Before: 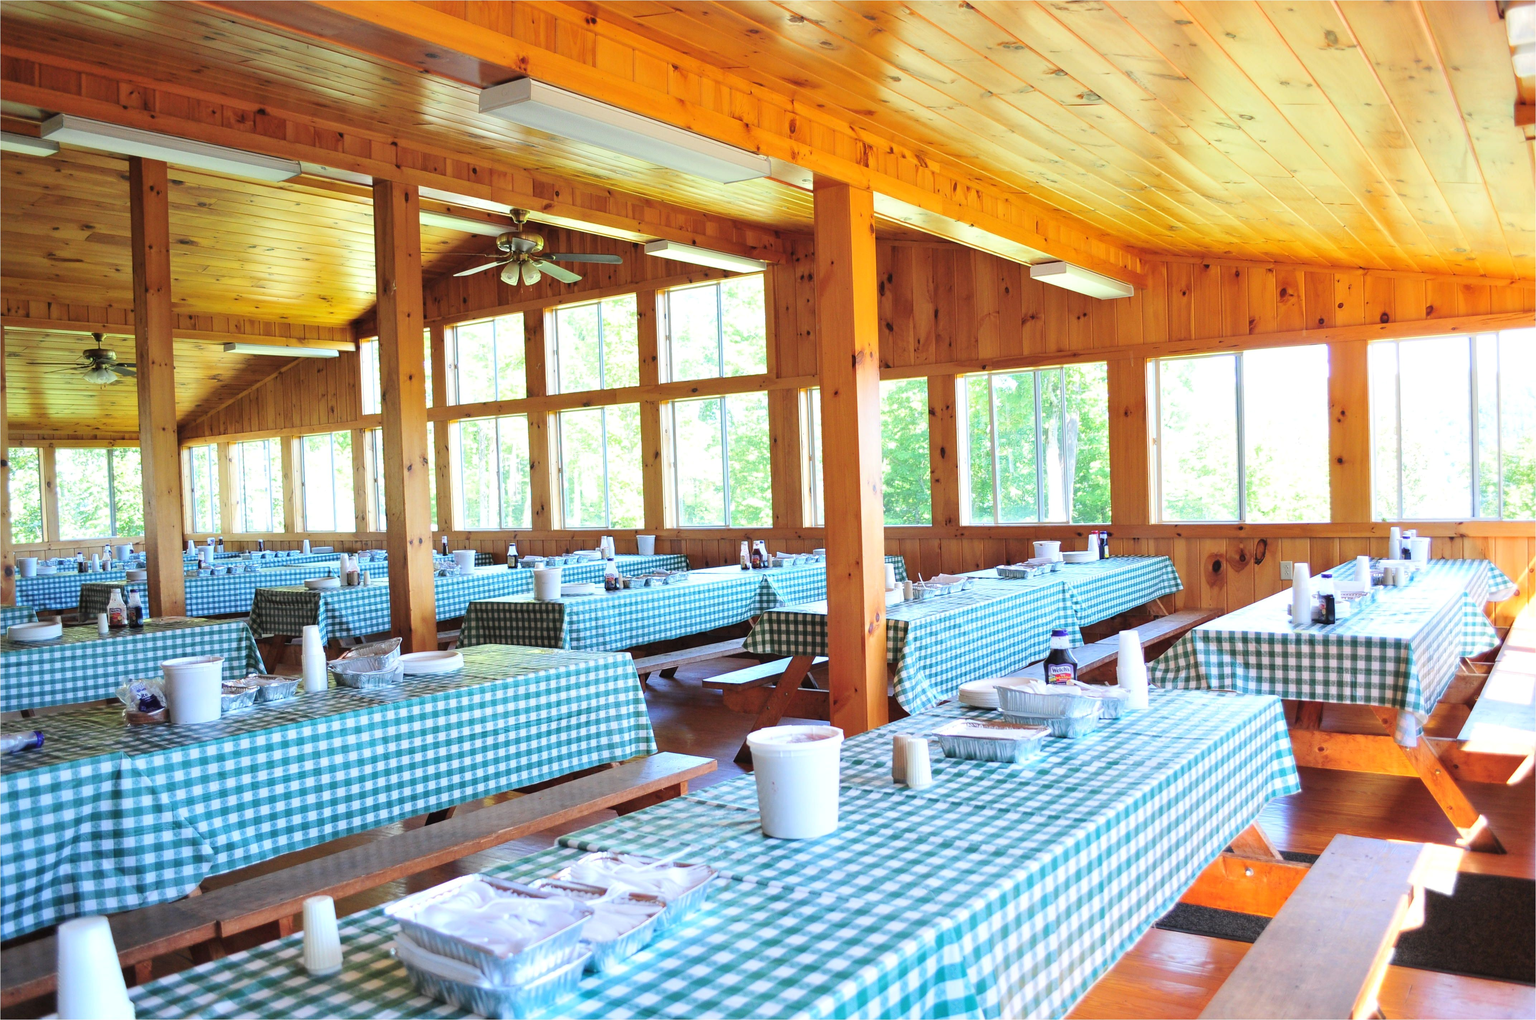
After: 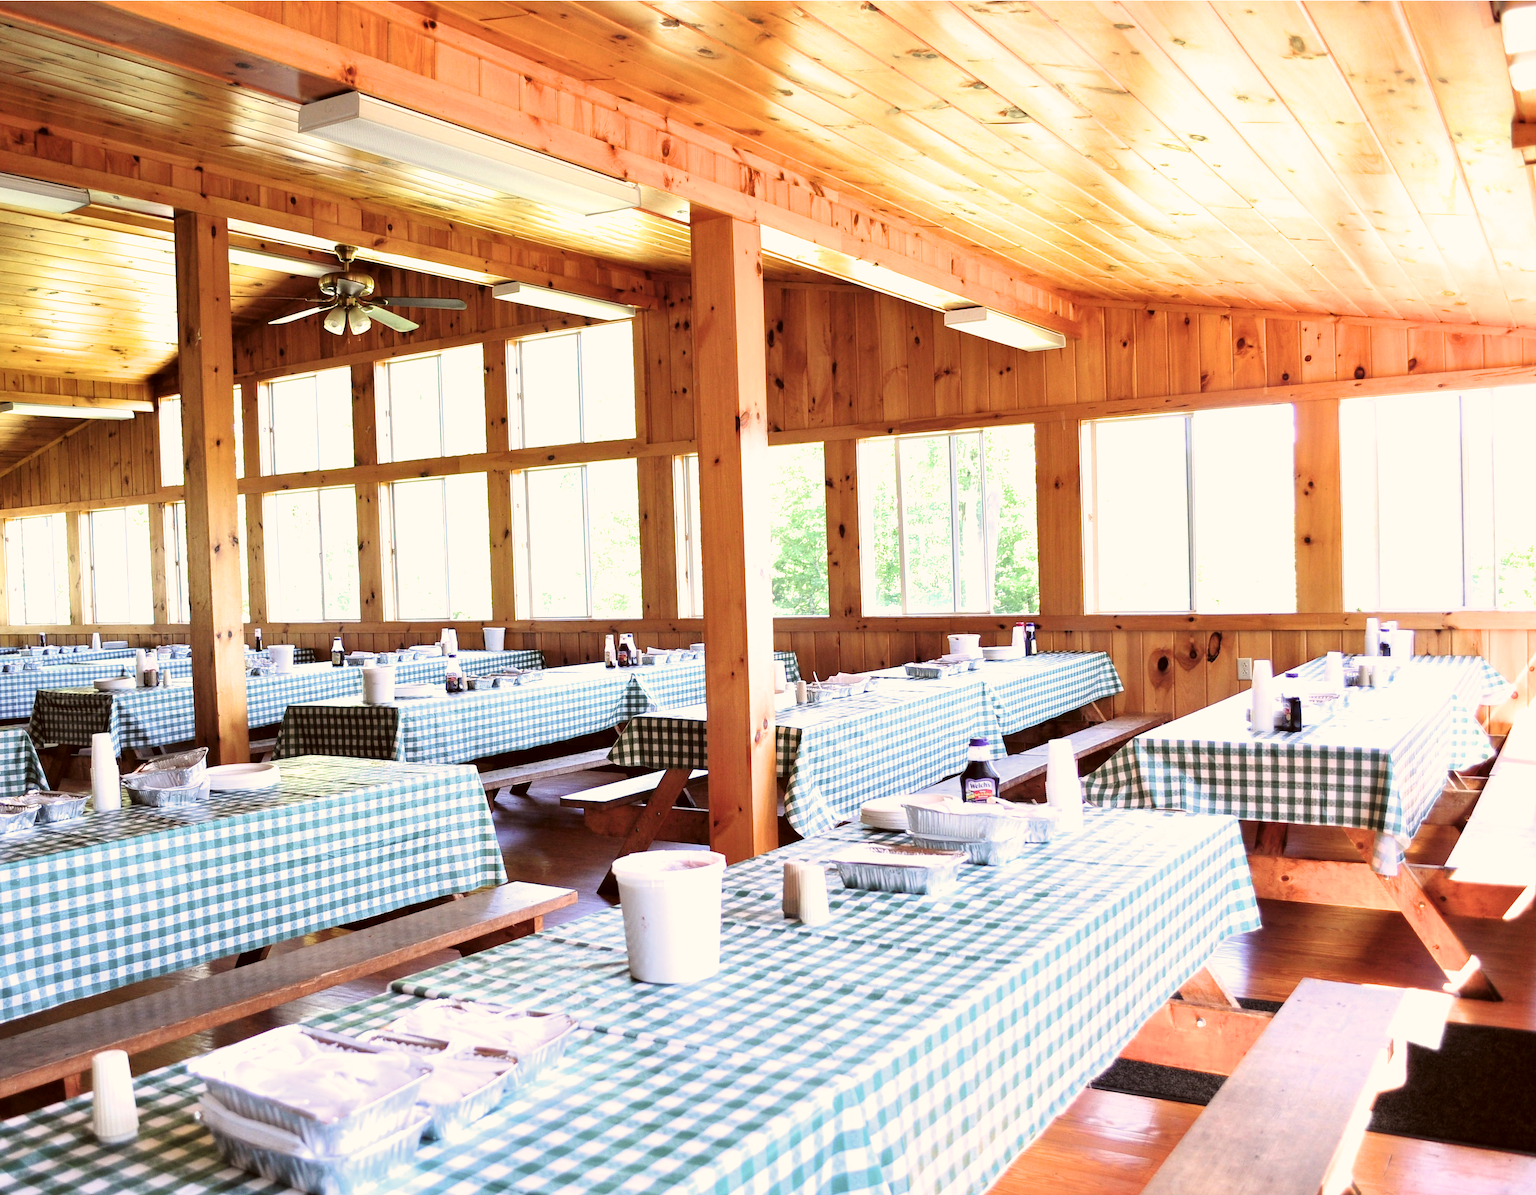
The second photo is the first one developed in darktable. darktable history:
color correction: highlights a* 6.3, highlights b* 8.26, shadows a* 6.57, shadows b* 7.17, saturation 0.911
exposure: compensate highlight preservation false
filmic rgb: black relative exposure -7.96 EV, white relative exposure 2.18 EV, threshold 3 EV, hardness 6.91, color science v6 (2022), enable highlight reconstruction true
crop and rotate: left 14.655%
